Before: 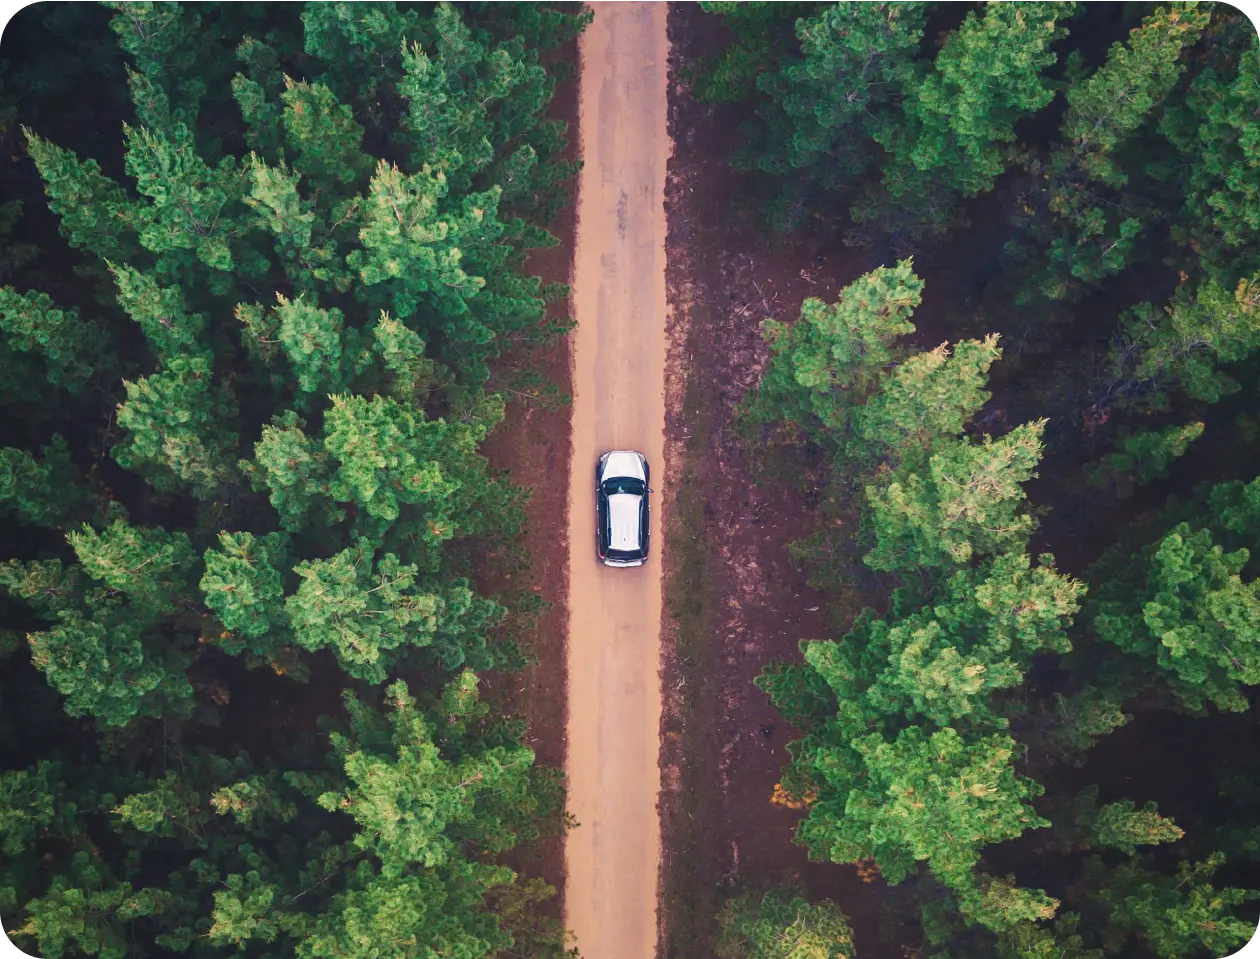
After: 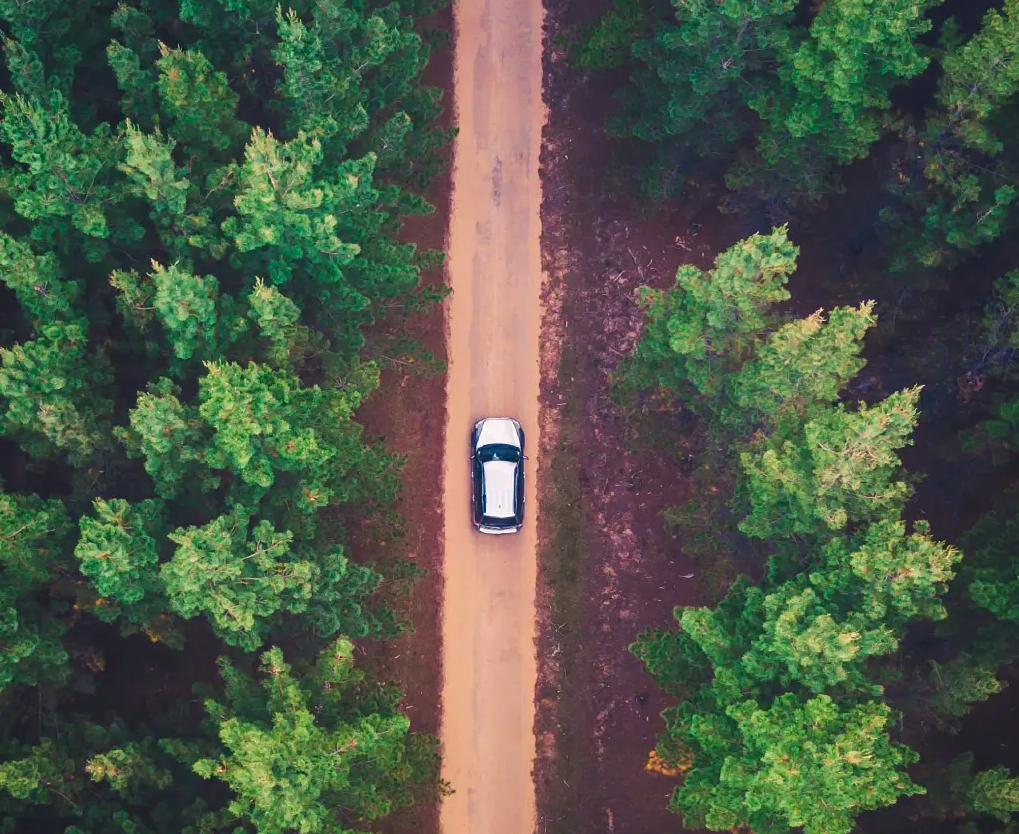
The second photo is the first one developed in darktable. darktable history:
crop: left 9.929%, top 3.475%, right 9.188%, bottom 9.529%
contrast brightness saturation: contrast 0.04, saturation 0.16
